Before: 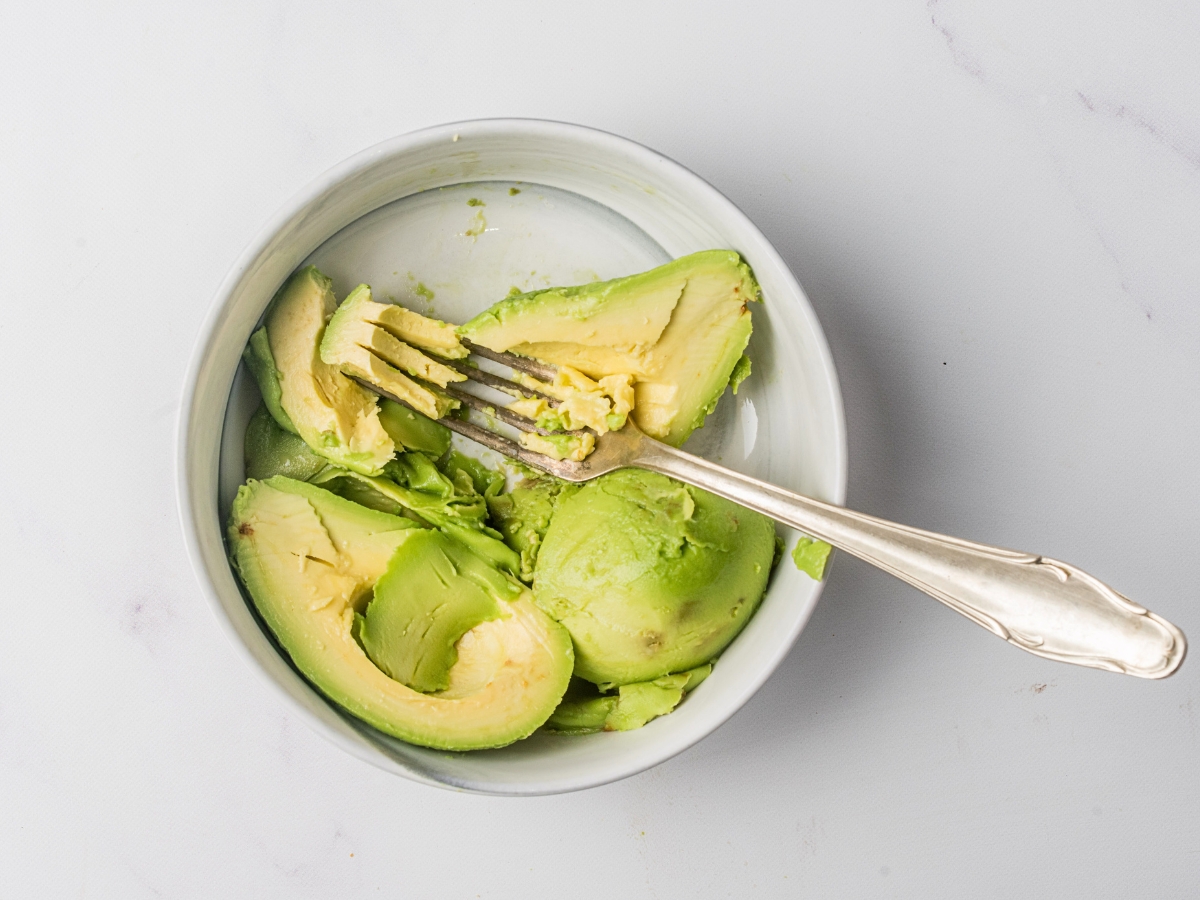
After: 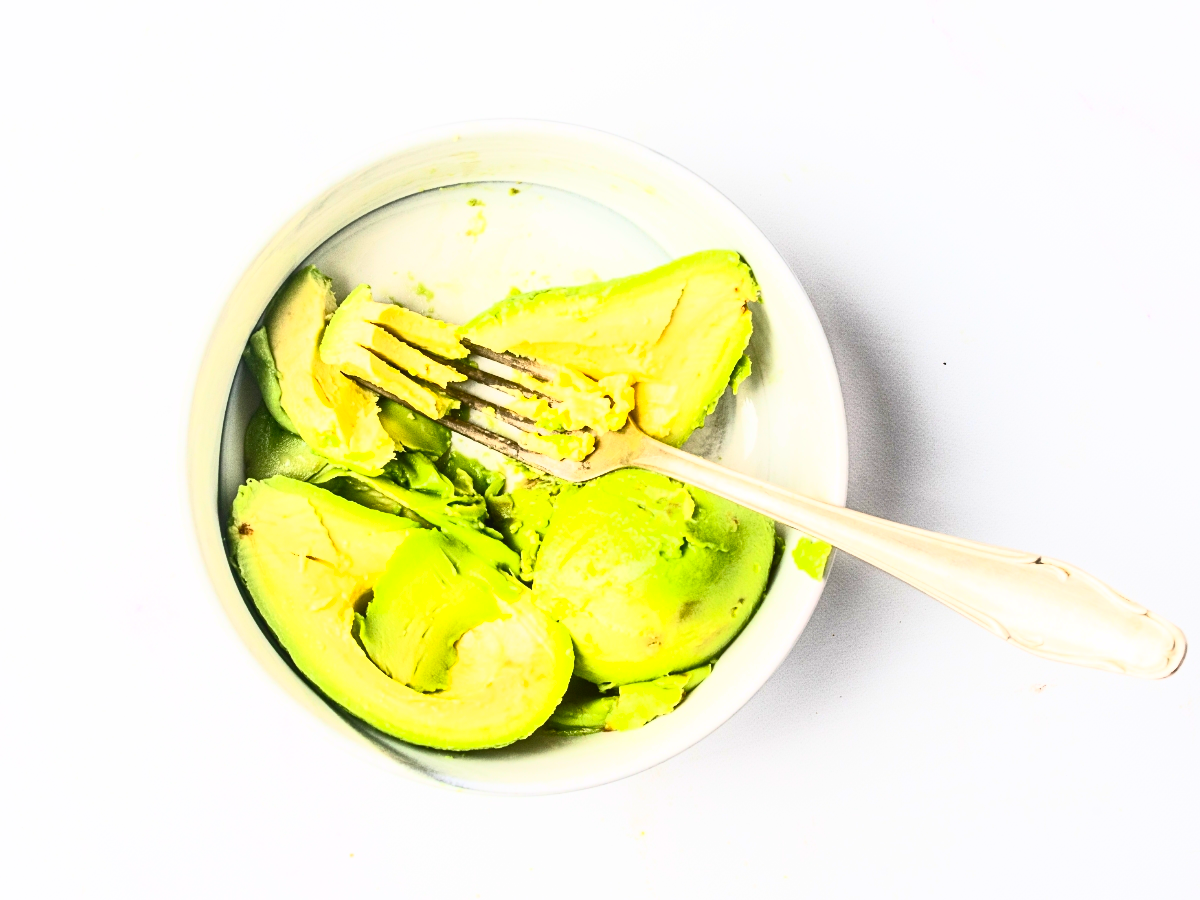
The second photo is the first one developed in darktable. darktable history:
contrast brightness saturation: contrast 0.83, brightness 0.59, saturation 0.59
white balance: emerald 1
